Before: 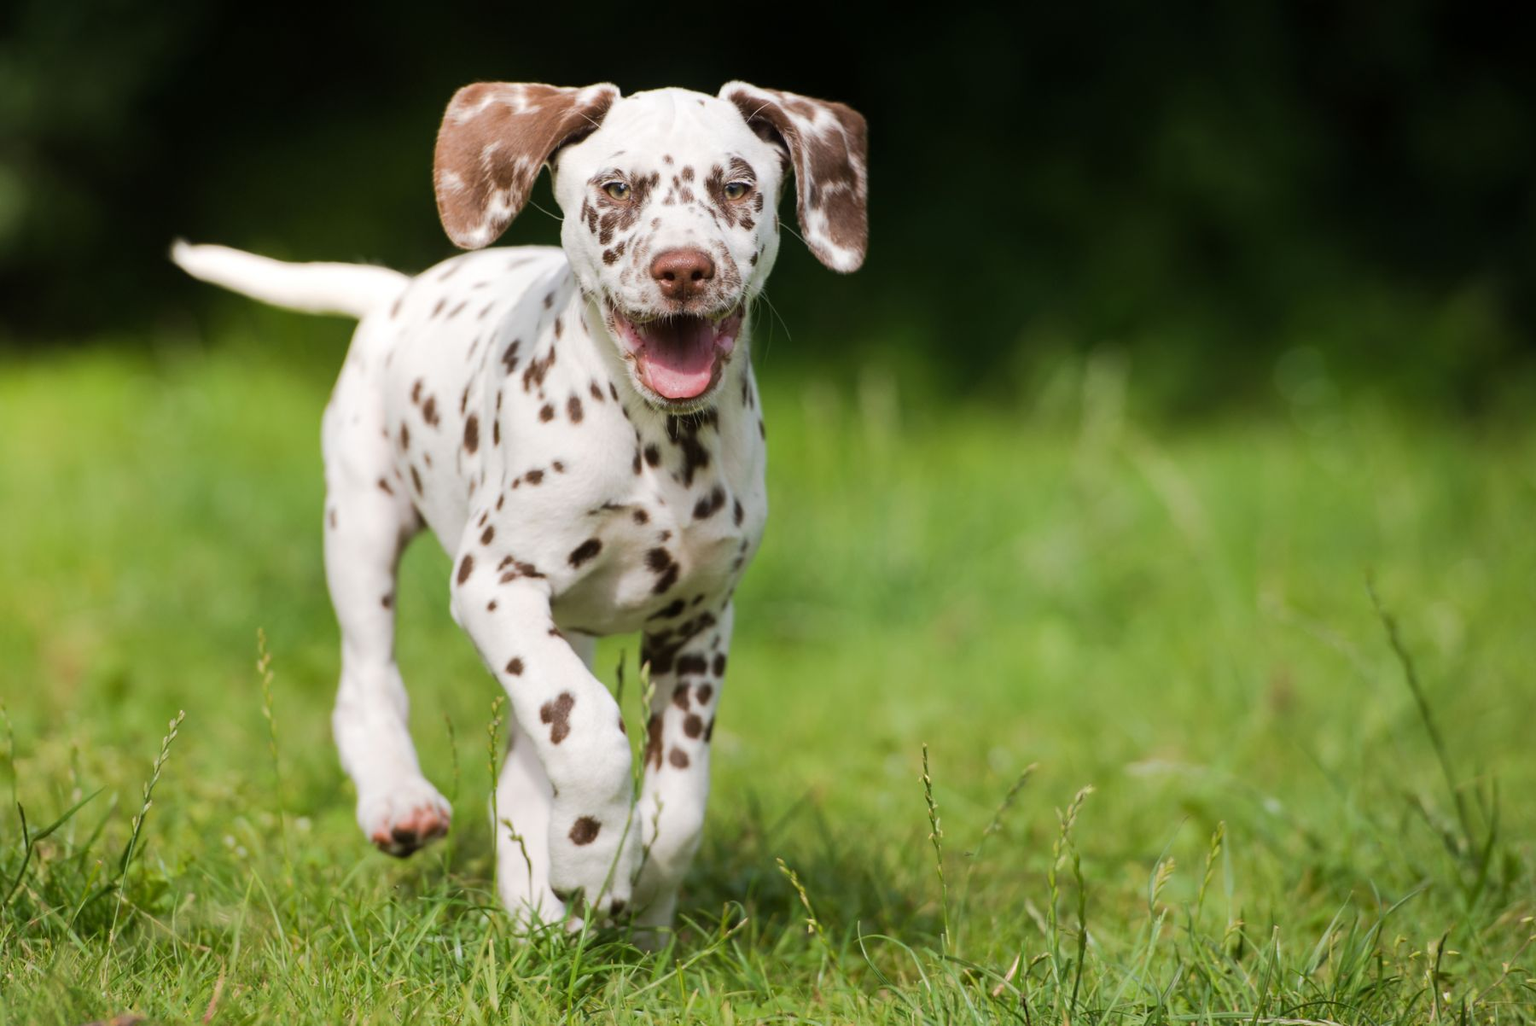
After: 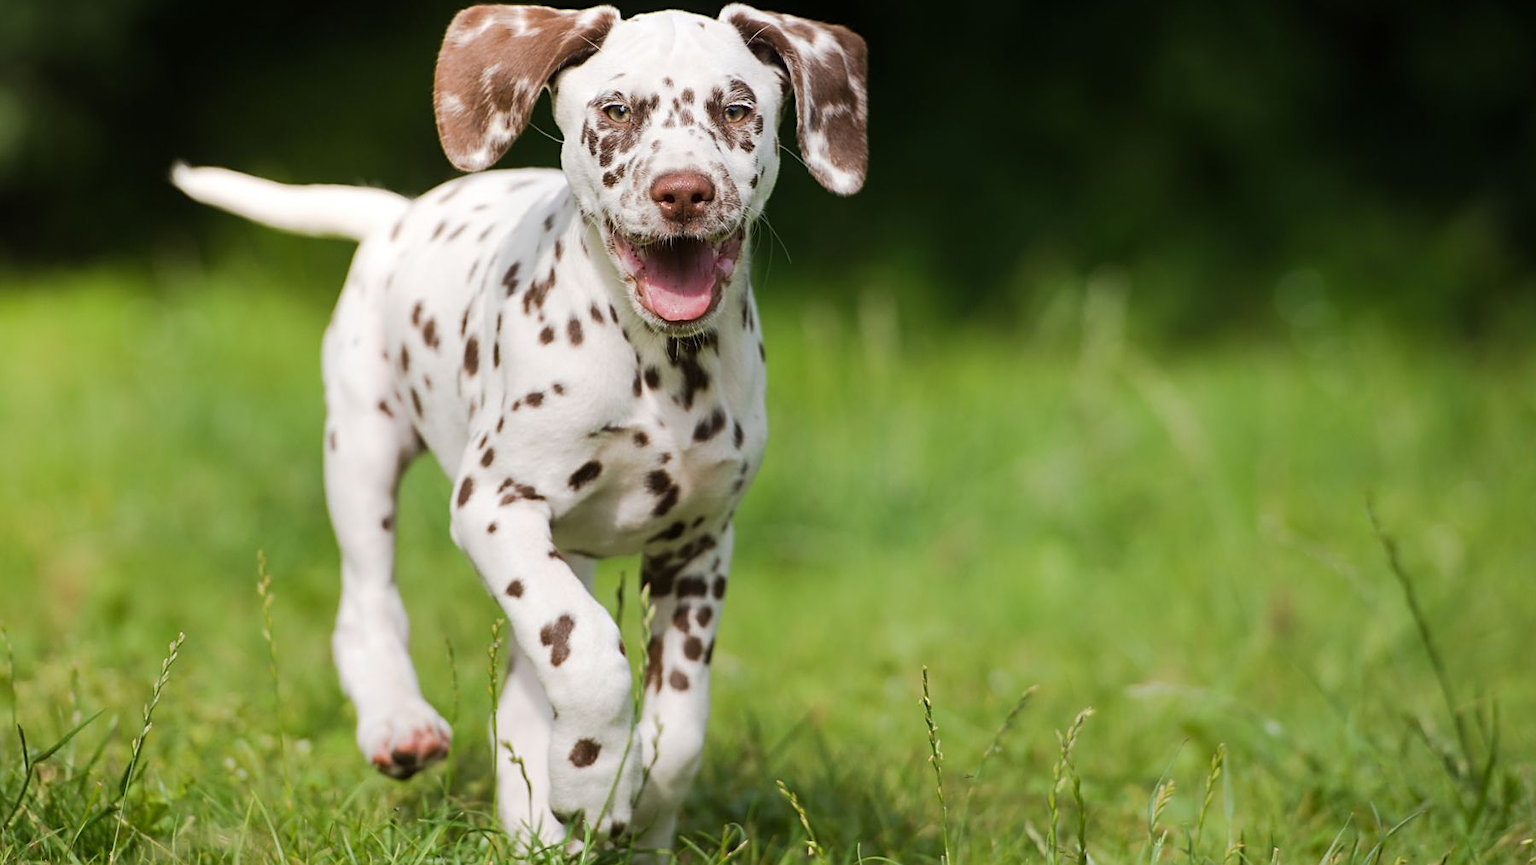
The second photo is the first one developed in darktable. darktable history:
crop: top 7.61%, bottom 7.979%
sharpen: on, module defaults
